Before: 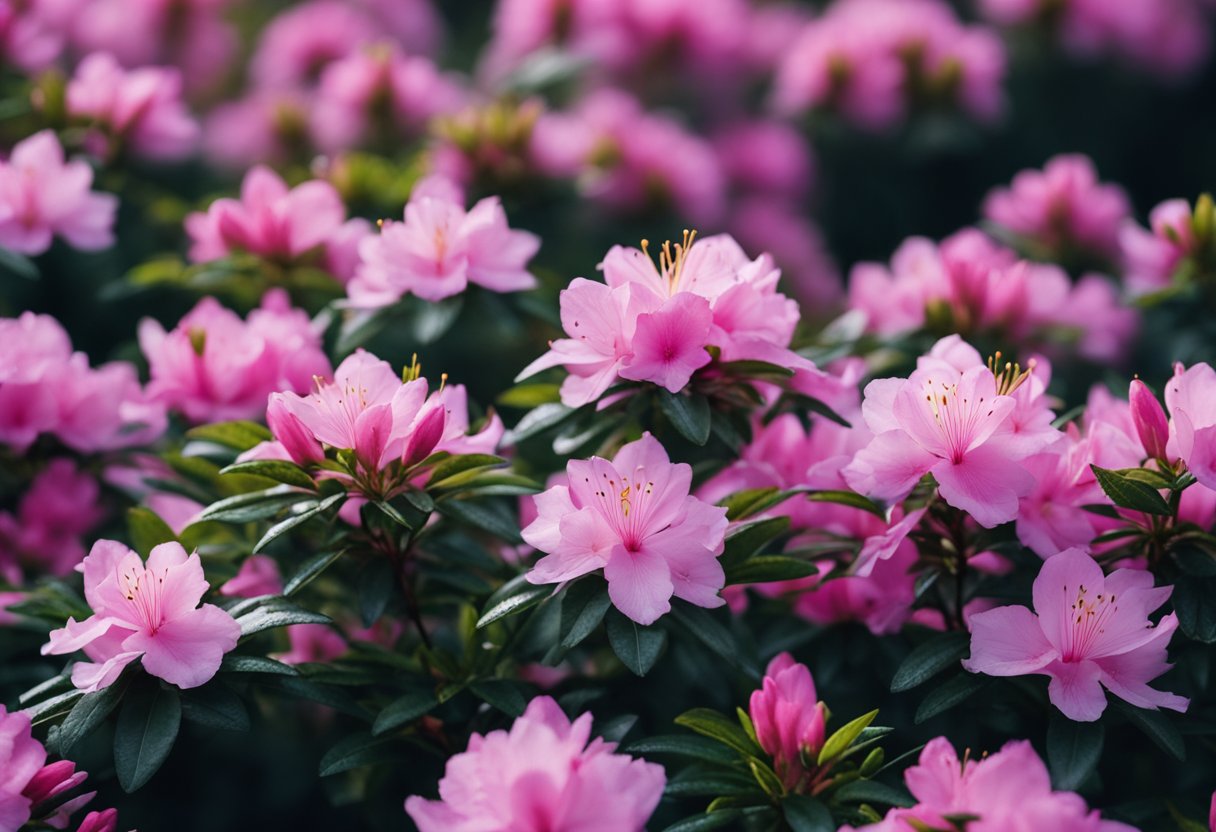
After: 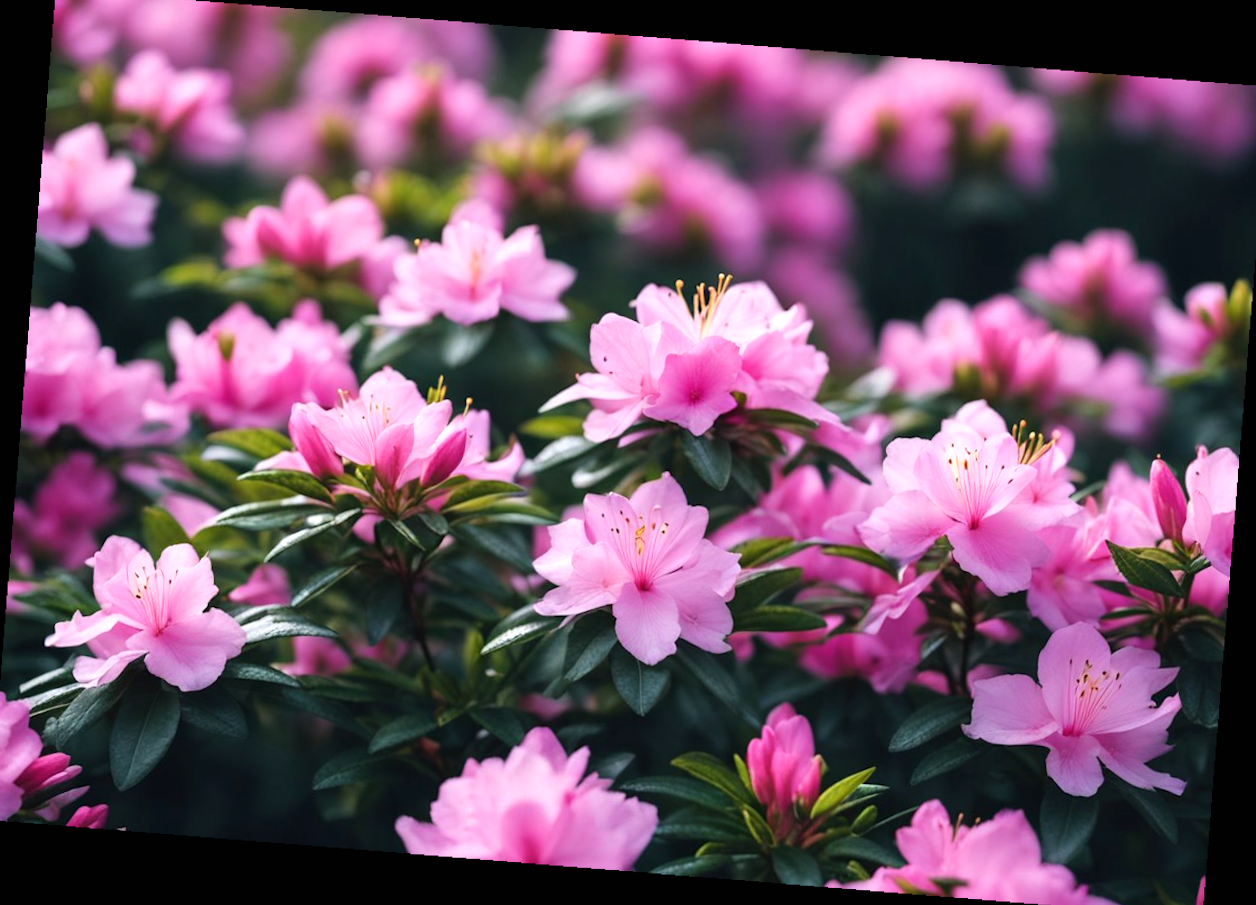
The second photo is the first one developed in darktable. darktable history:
exposure: black level correction 0, exposure 0.5 EV, compensate exposure bias true, compensate highlight preservation false
crop and rotate: angle -0.5°
rotate and perspective: rotation 4.1°, automatic cropping off
